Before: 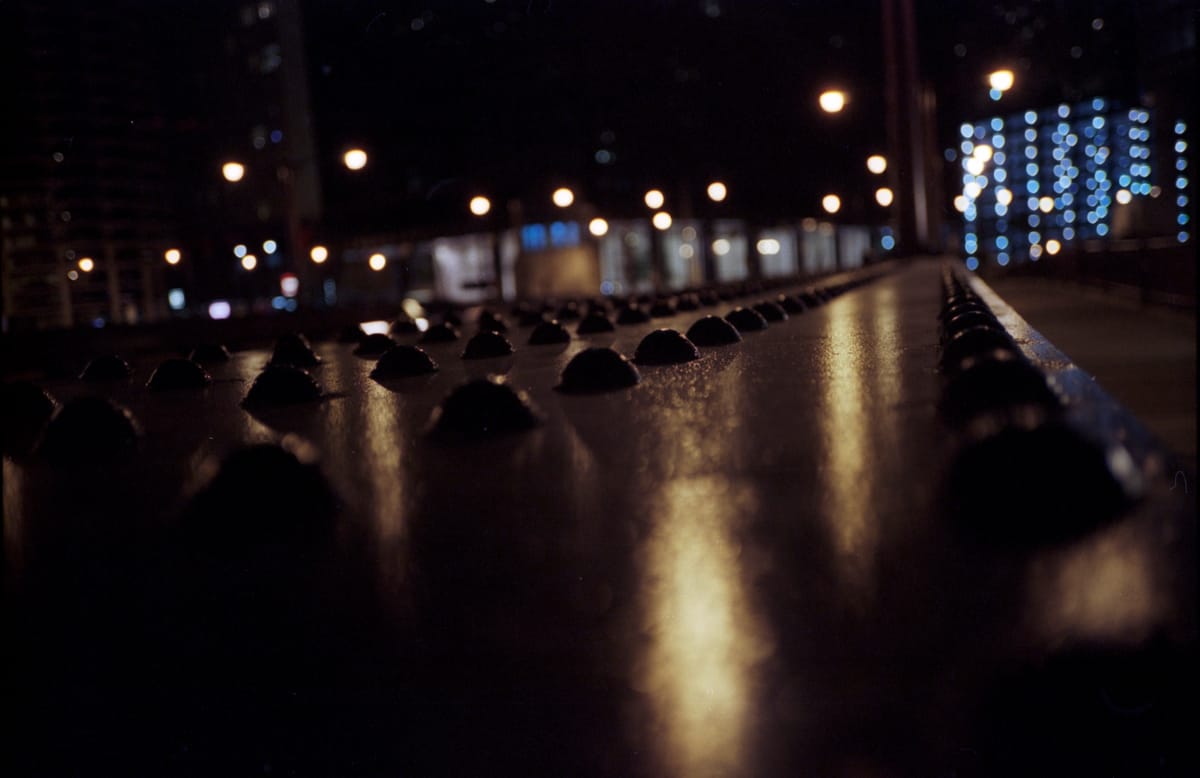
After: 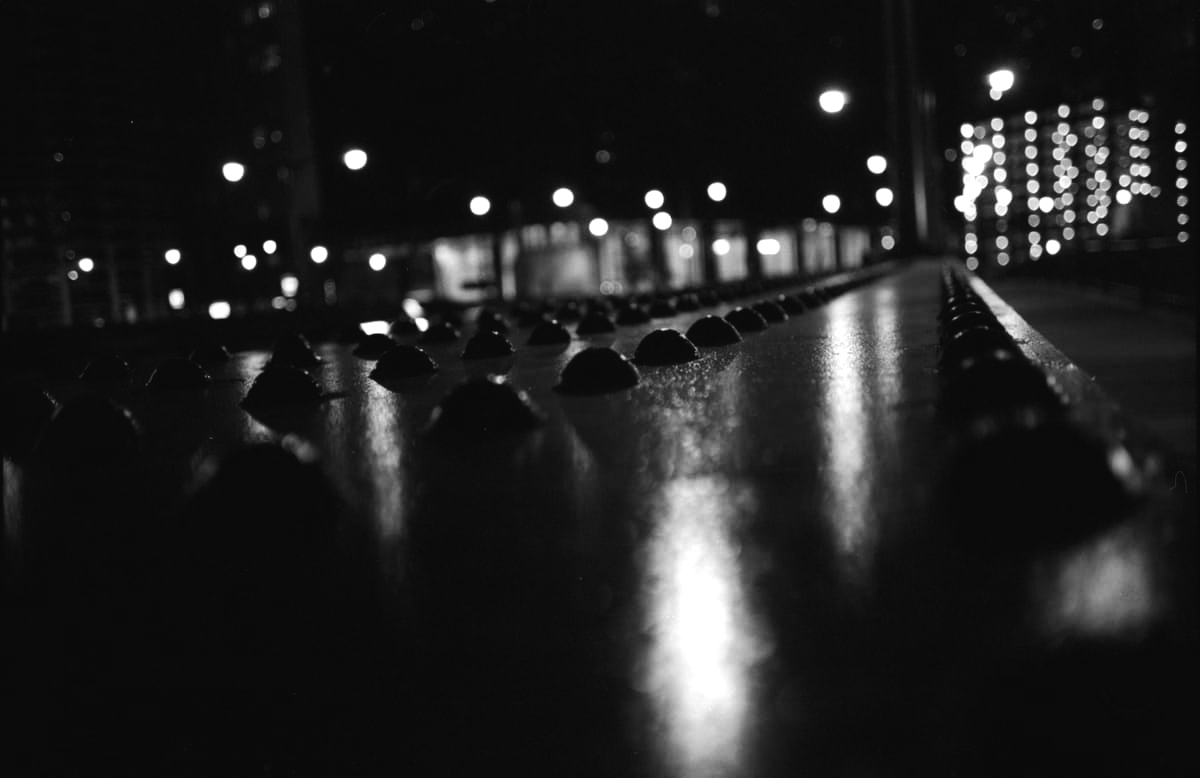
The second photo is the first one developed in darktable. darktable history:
monochrome: a 32, b 64, size 2.3
levels: levels [0, 0.374, 0.749]
tone curve: curves: ch0 [(0, 0.021) (0.049, 0.044) (0.157, 0.131) (0.365, 0.359) (0.499, 0.517) (0.675, 0.667) (0.856, 0.83) (1, 0.969)]; ch1 [(0, 0) (0.302, 0.309) (0.433, 0.443) (0.472, 0.47) (0.502, 0.503) (0.527, 0.516) (0.564, 0.557) (0.614, 0.645) (0.677, 0.722) (0.859, 0.889) (1, 1)]; ch2 [(0, 0) (0.33, 0.301) (0.447, 0.44) (0.487, 0.496) (0.502, 0.501) (0.535, 0.537) (0.565, 0.558) (0.608, 0.624) (1, 1)], color space Lab, independent channels, preserve colors none
color correction: highlights a* 10.32, highlights b* 14.66, shadows a* -9.59, shadows b* -15.02
